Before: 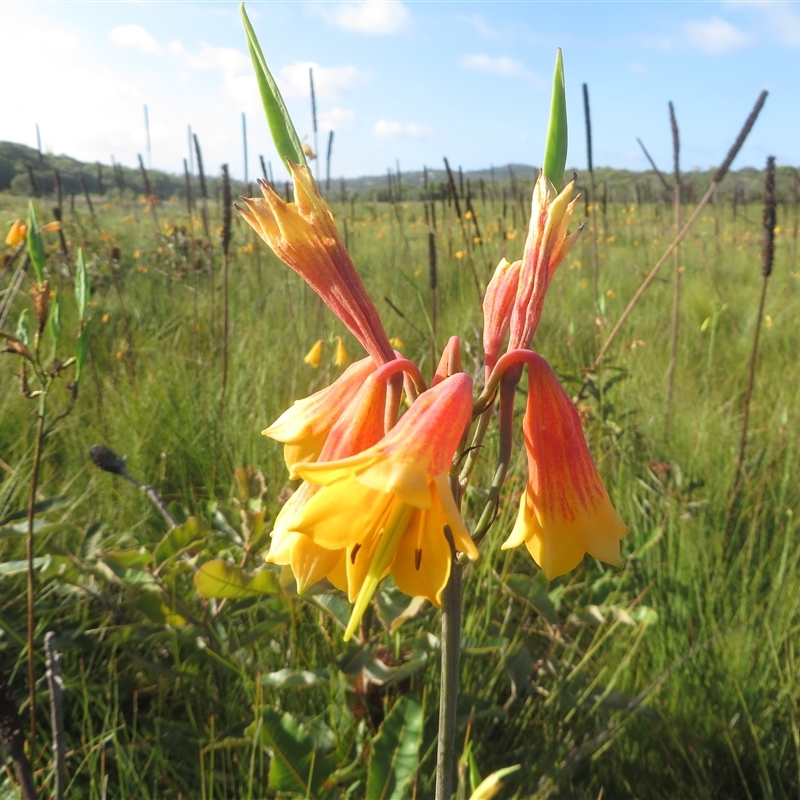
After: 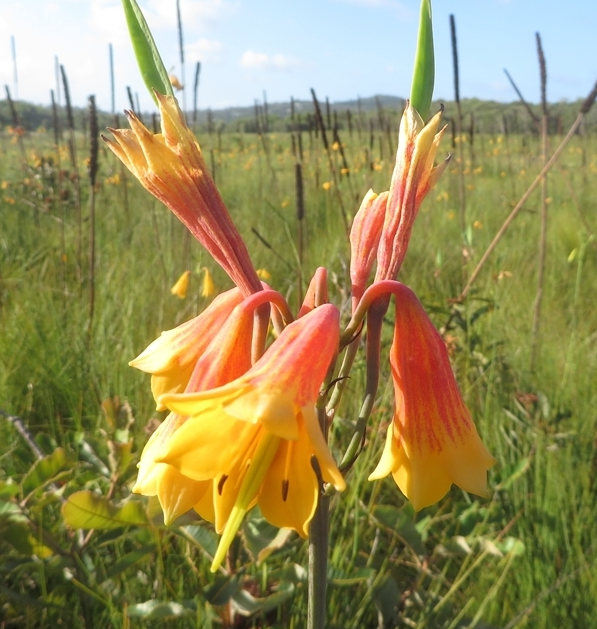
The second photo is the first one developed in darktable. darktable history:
crop: left 16.728%, top 8.699%, right 8.568%, bottom 12.556%
